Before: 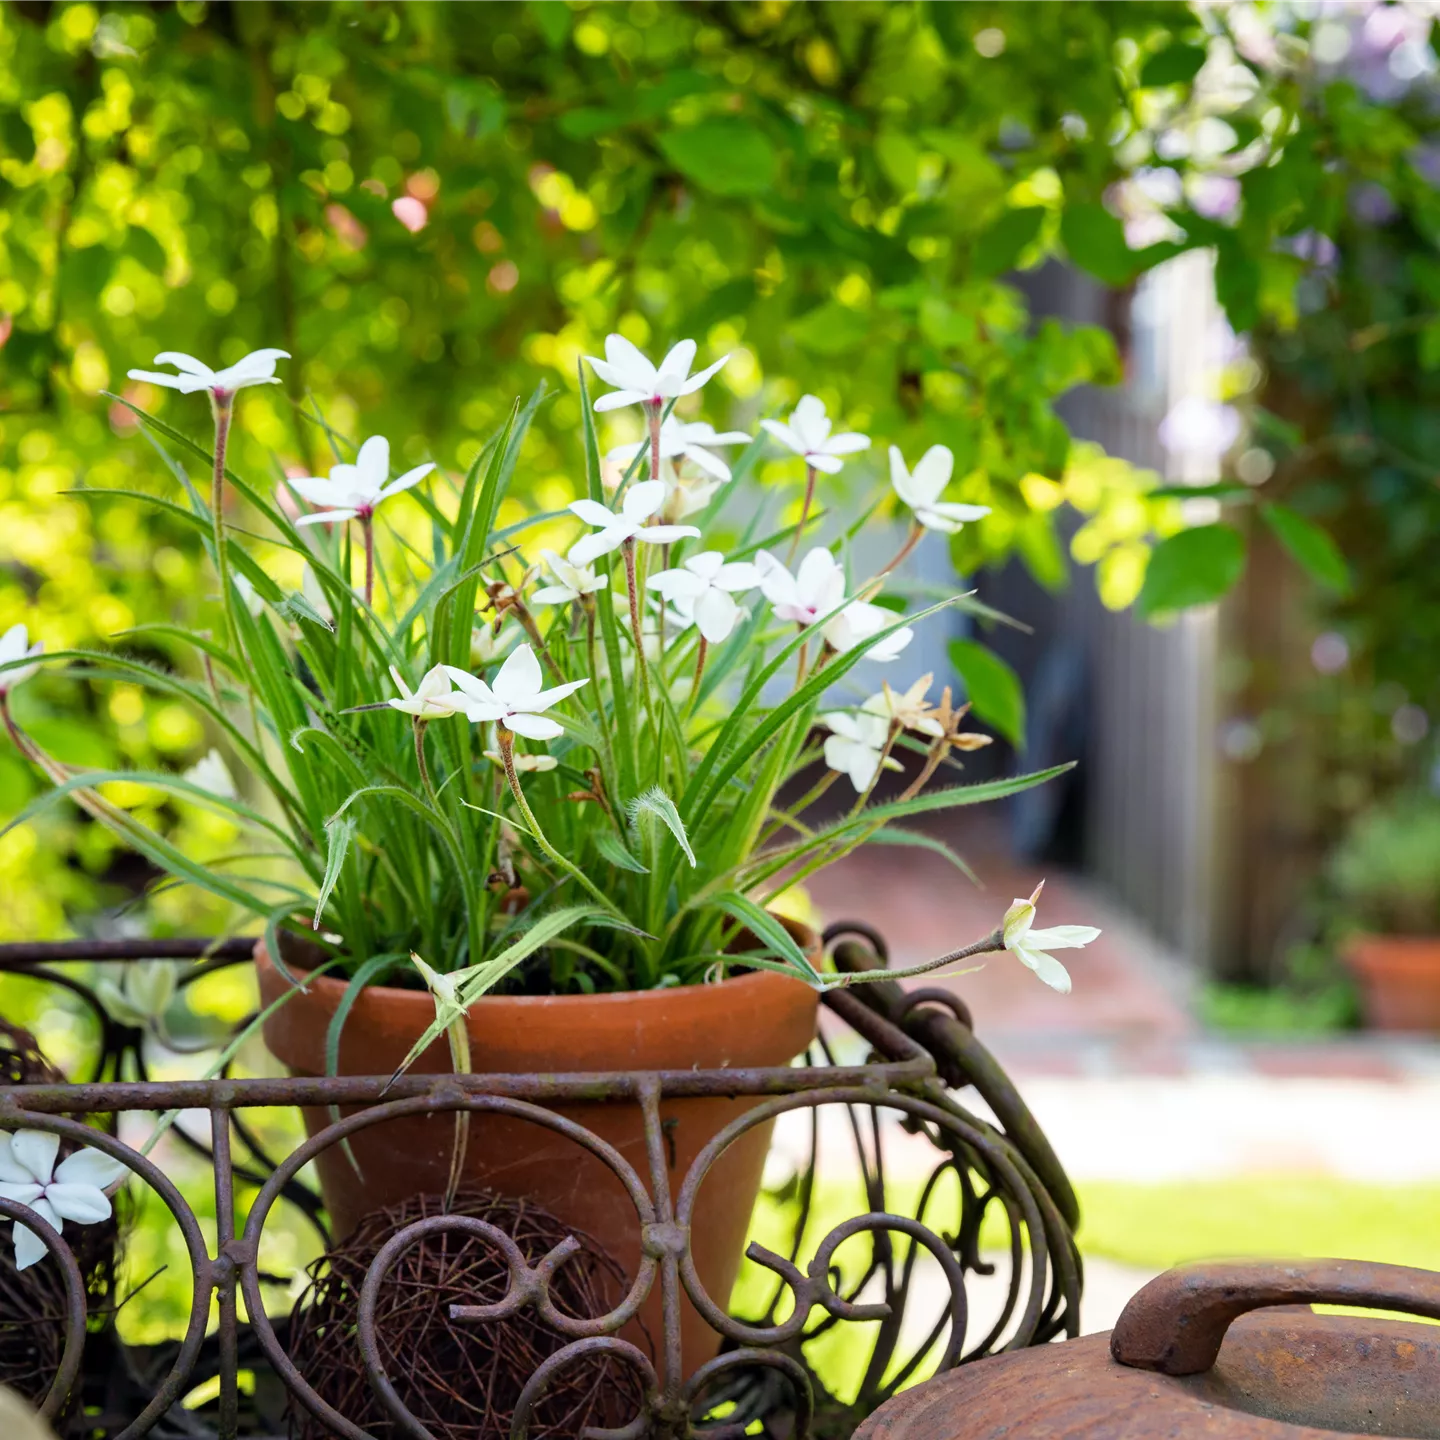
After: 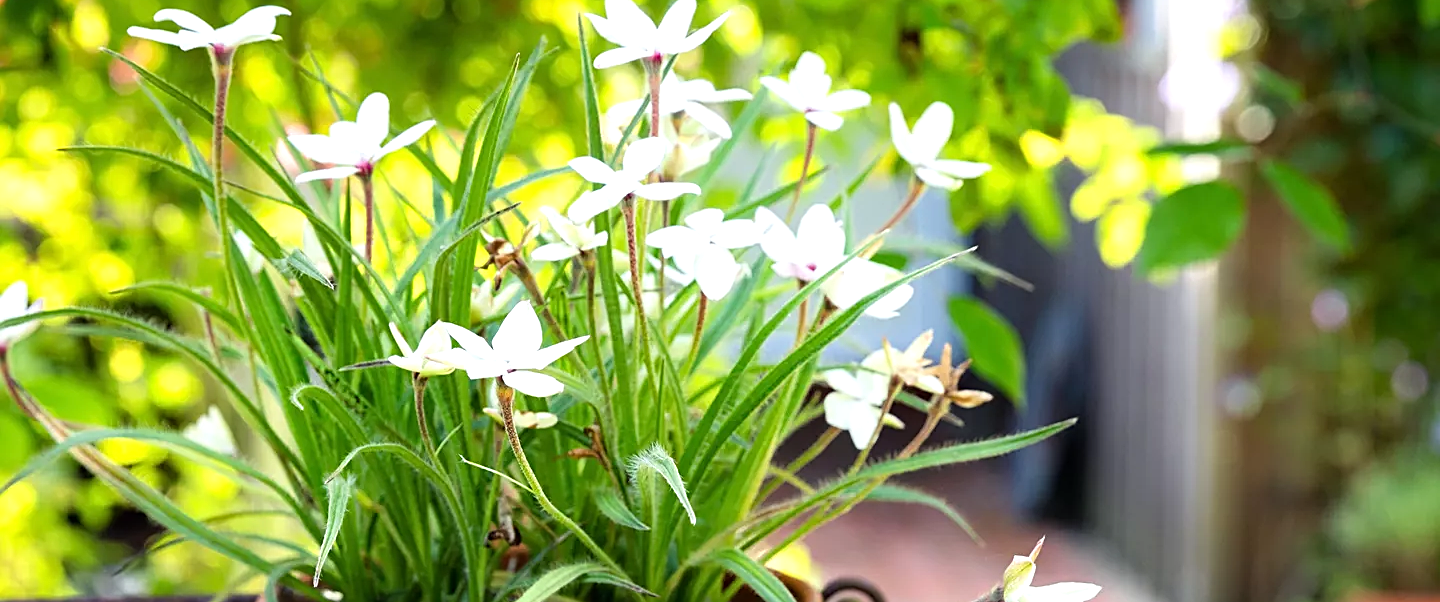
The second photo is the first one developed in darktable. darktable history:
crop and rotate: top 23.88%, bottom 34.267%
tone equalizer: -8 EV -0.403 EV, -7 EV -0.365 EV, -6 EV -0.3 EV, -5 EV -0.222 EV, -3 EV 0.222 EV, -2 EV 0.348 EV, -1 EV 0.396 EV, +0 EV 0.437 EV
sharpen: on, module defaults
